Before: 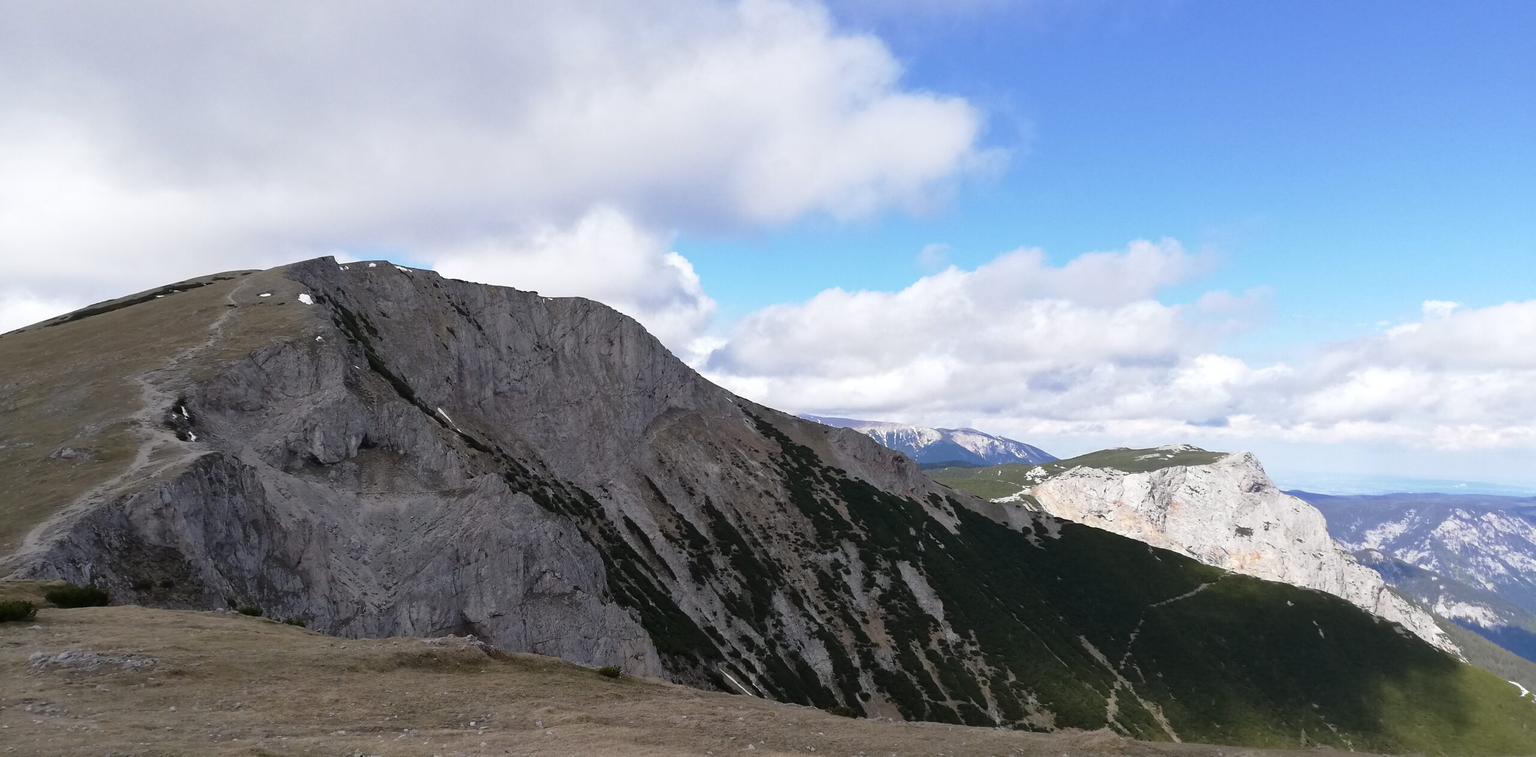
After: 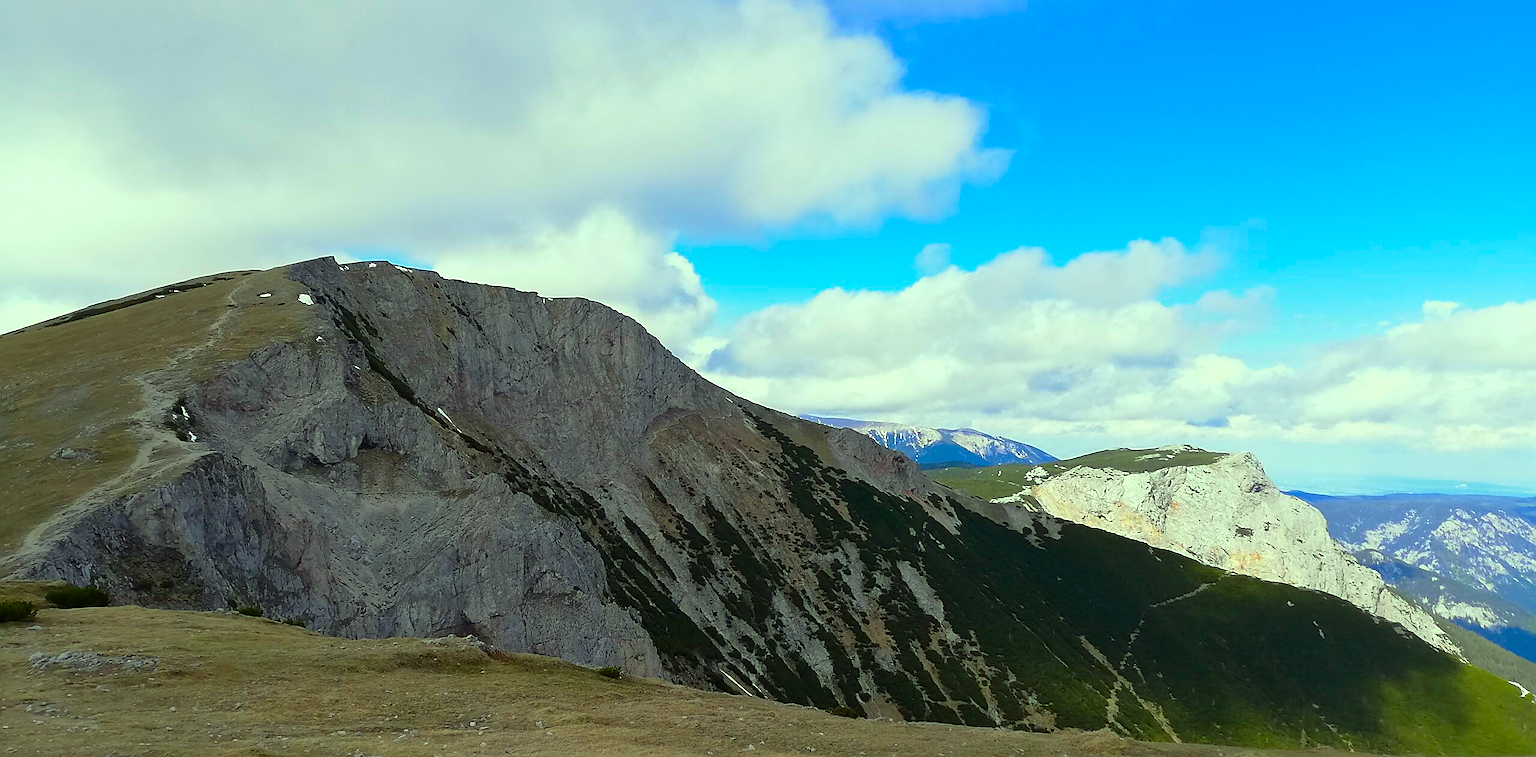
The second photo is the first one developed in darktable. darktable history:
sharpen: radius 1.4, amount 1.25, threshold 0.7
color correction: highlights a* -10.77, highlights b* 9.8, saturation 1.72
